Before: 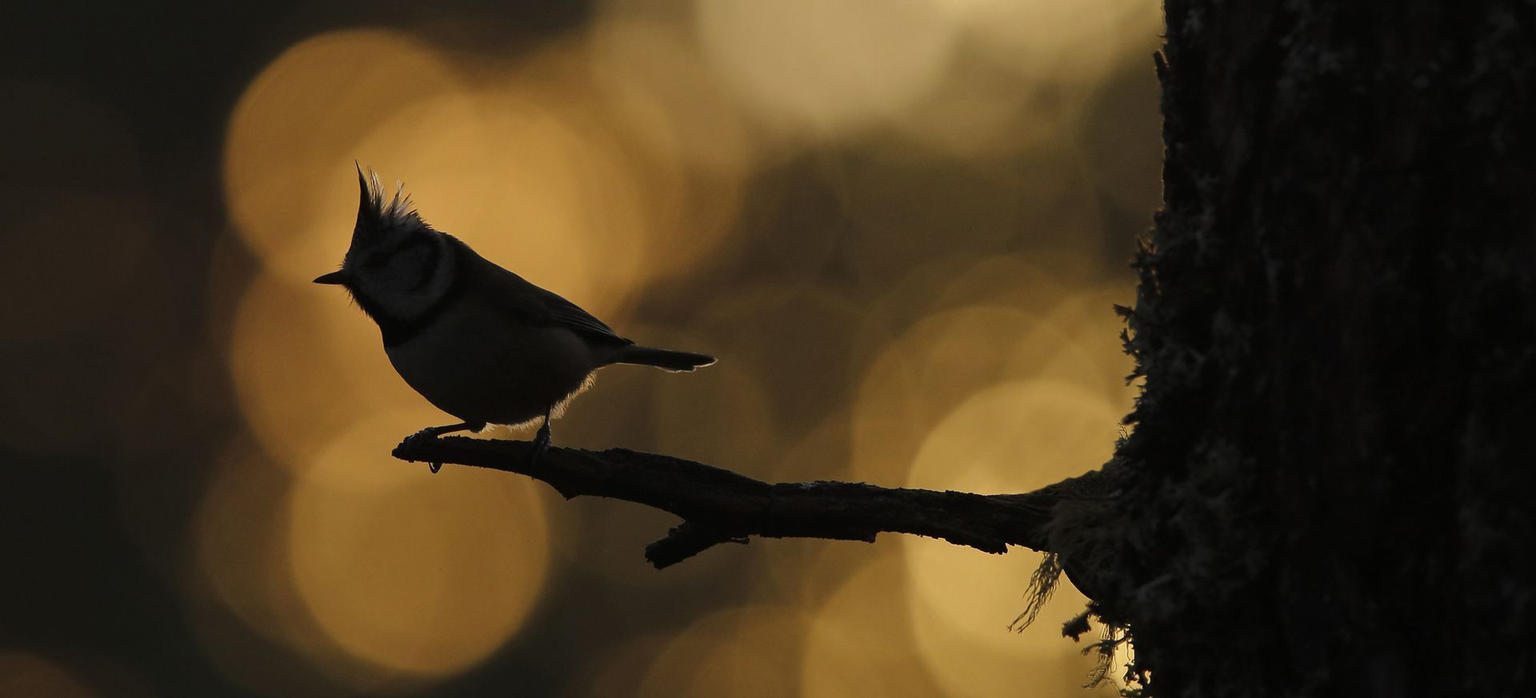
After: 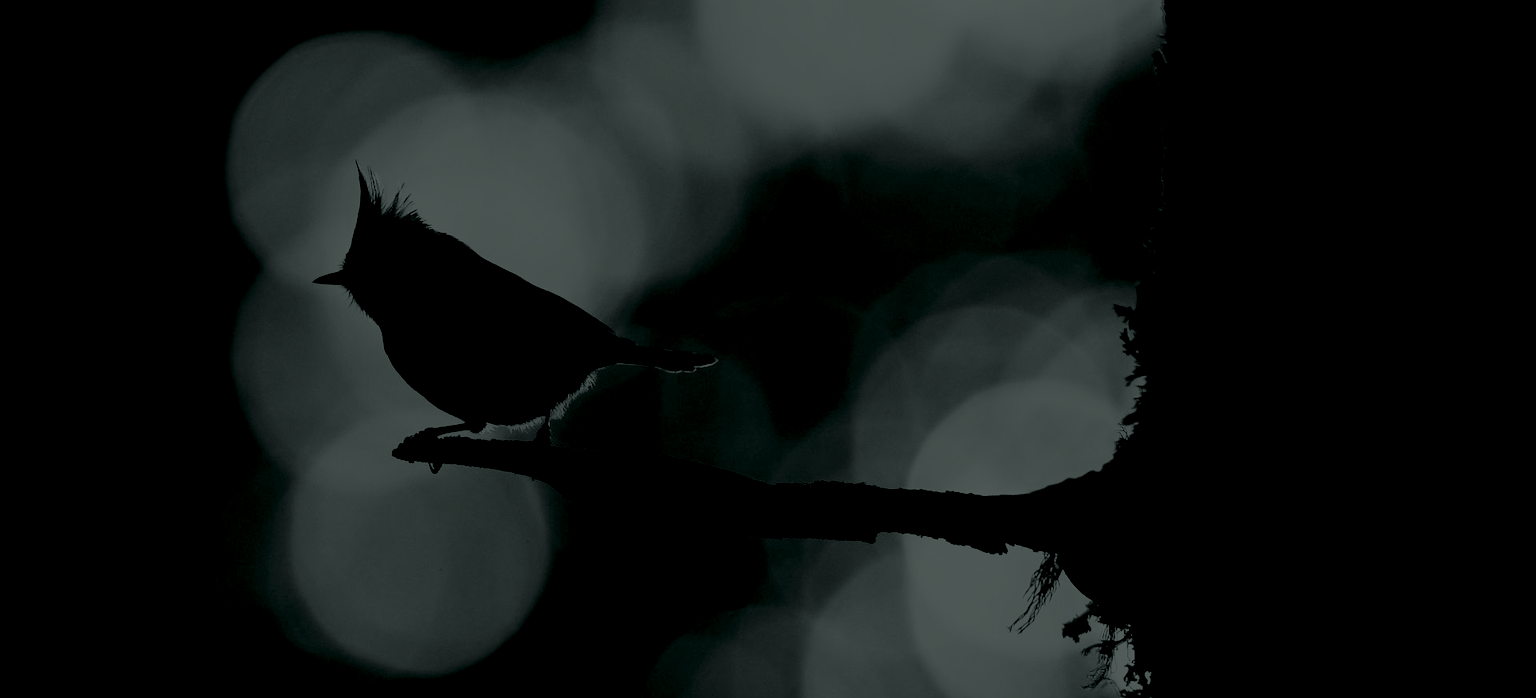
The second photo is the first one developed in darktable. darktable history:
rgb curve: curves: ch0 [(0, 0) (0.21, 0.15) (0.24, 0.21) (0.5, 0.75) (0.75, 0.96) (0.89, 0.99) (1, 1)]; ch1 [(0, 0.02) (0.21, 0.13) (0.25, 0.2) (0.5, 0.67) (0.75, 0.9) (0.89, 0.97) (1, 1)]; ch2 [(0, 0.02) (0.21, 0.13) (0.25, 0.2) (0.5, 0.67) (0.75, 0.9) (0.89, 0.97) (1, 1)], compensate middle gray true
colorize: hue 90°, saturation 19%, lightness 1.59%, version 1
